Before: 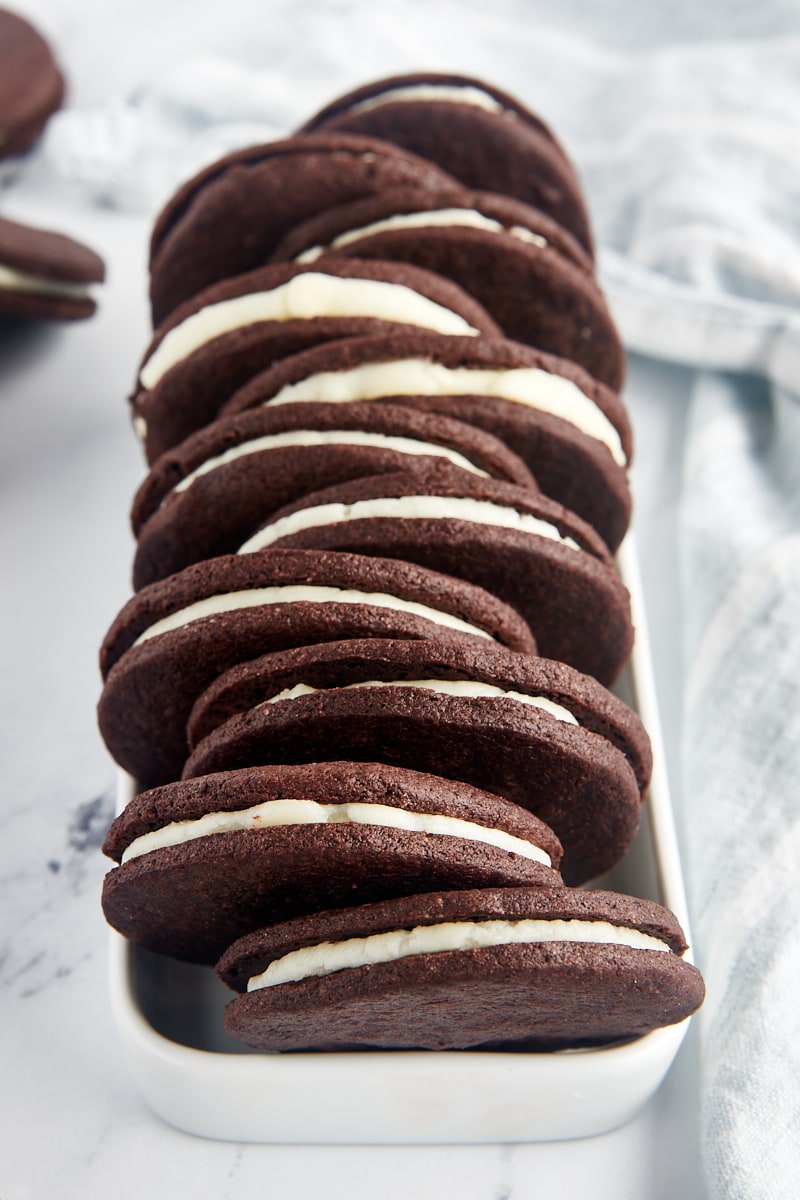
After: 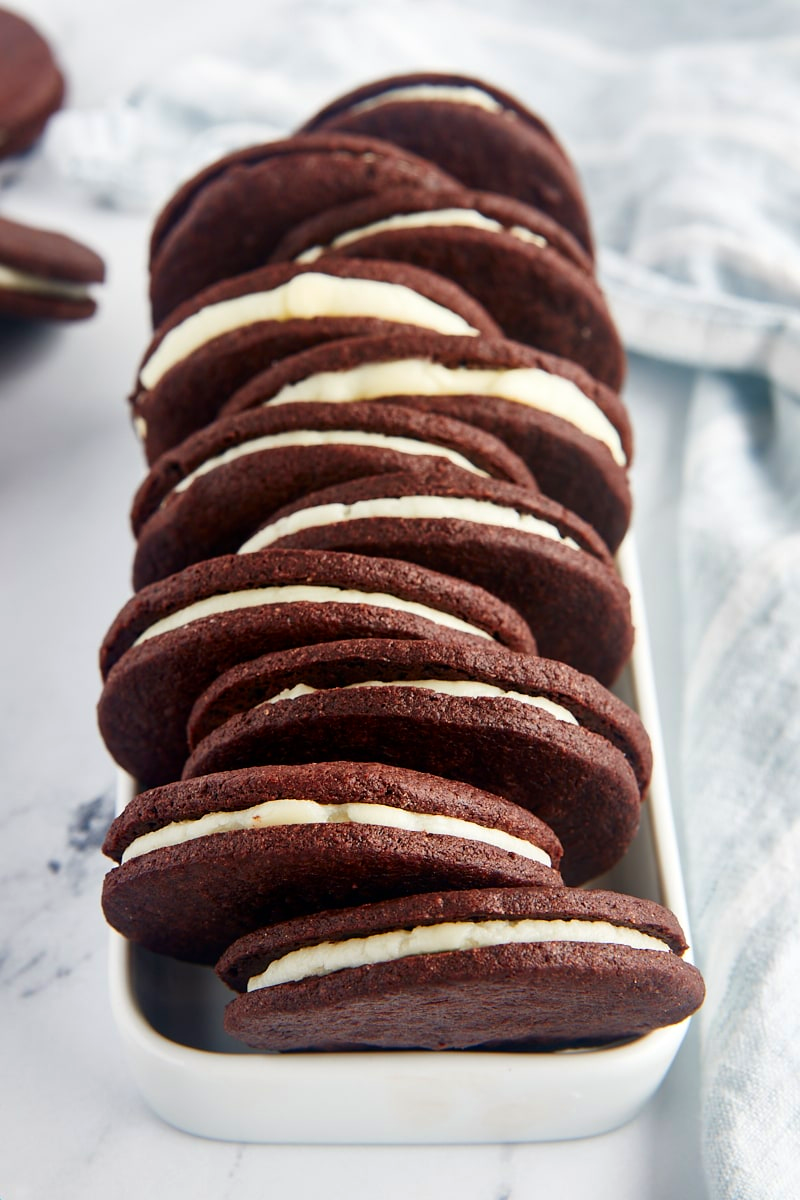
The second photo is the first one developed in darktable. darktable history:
contrast brightness saturation: brightness -0.026, saturation 0.355
